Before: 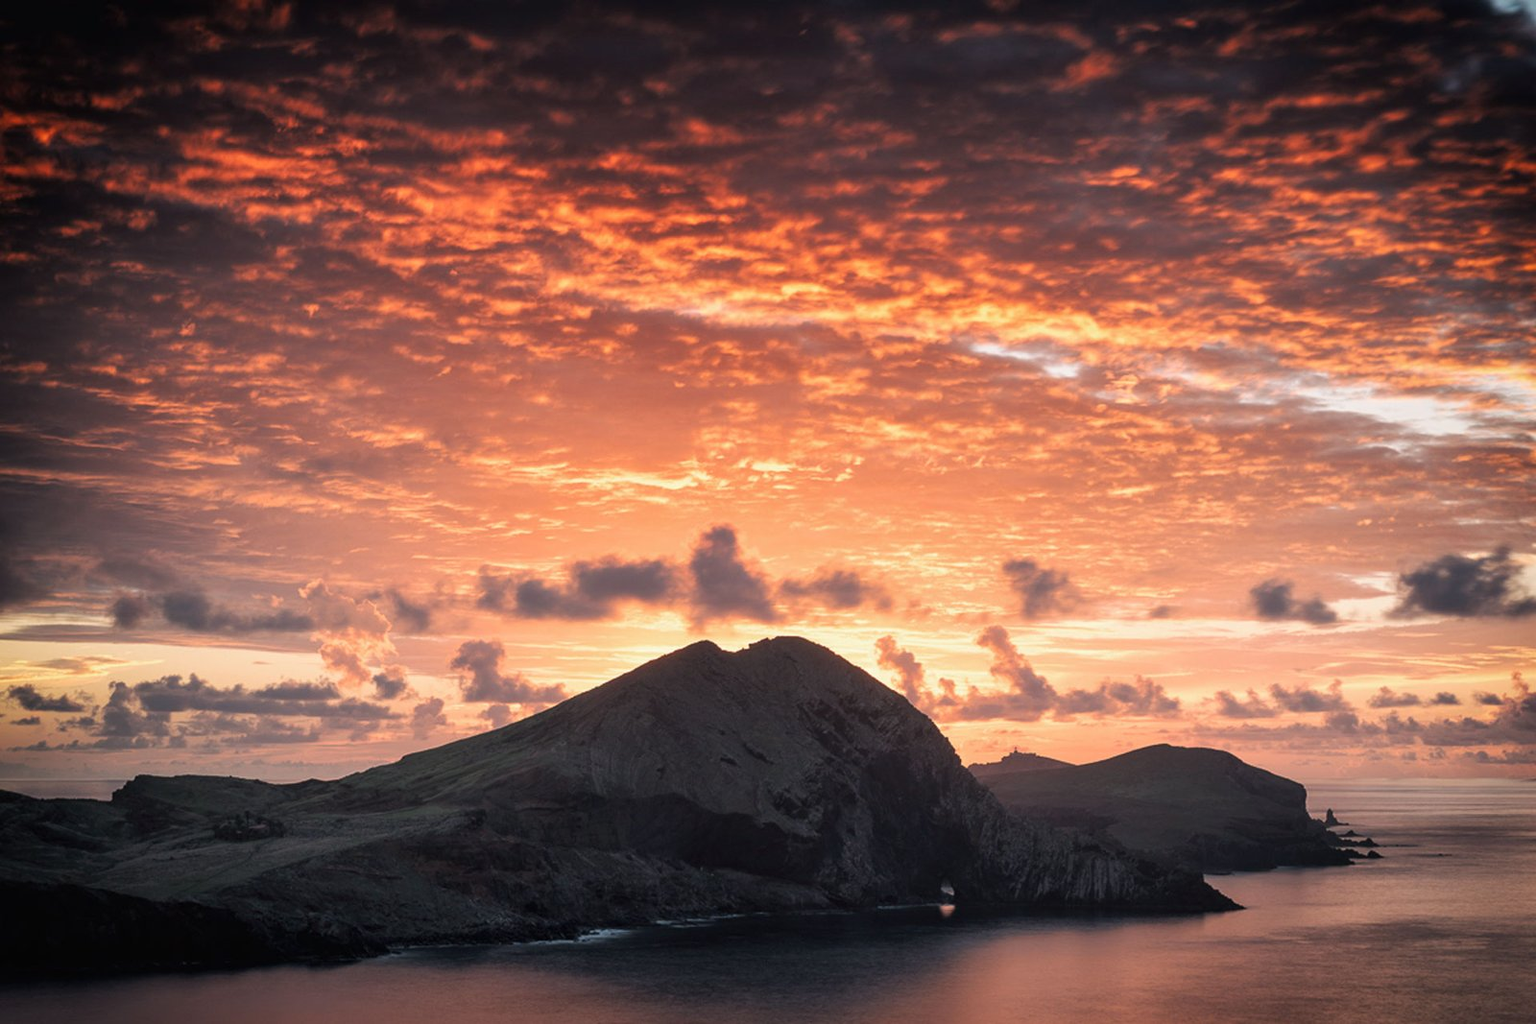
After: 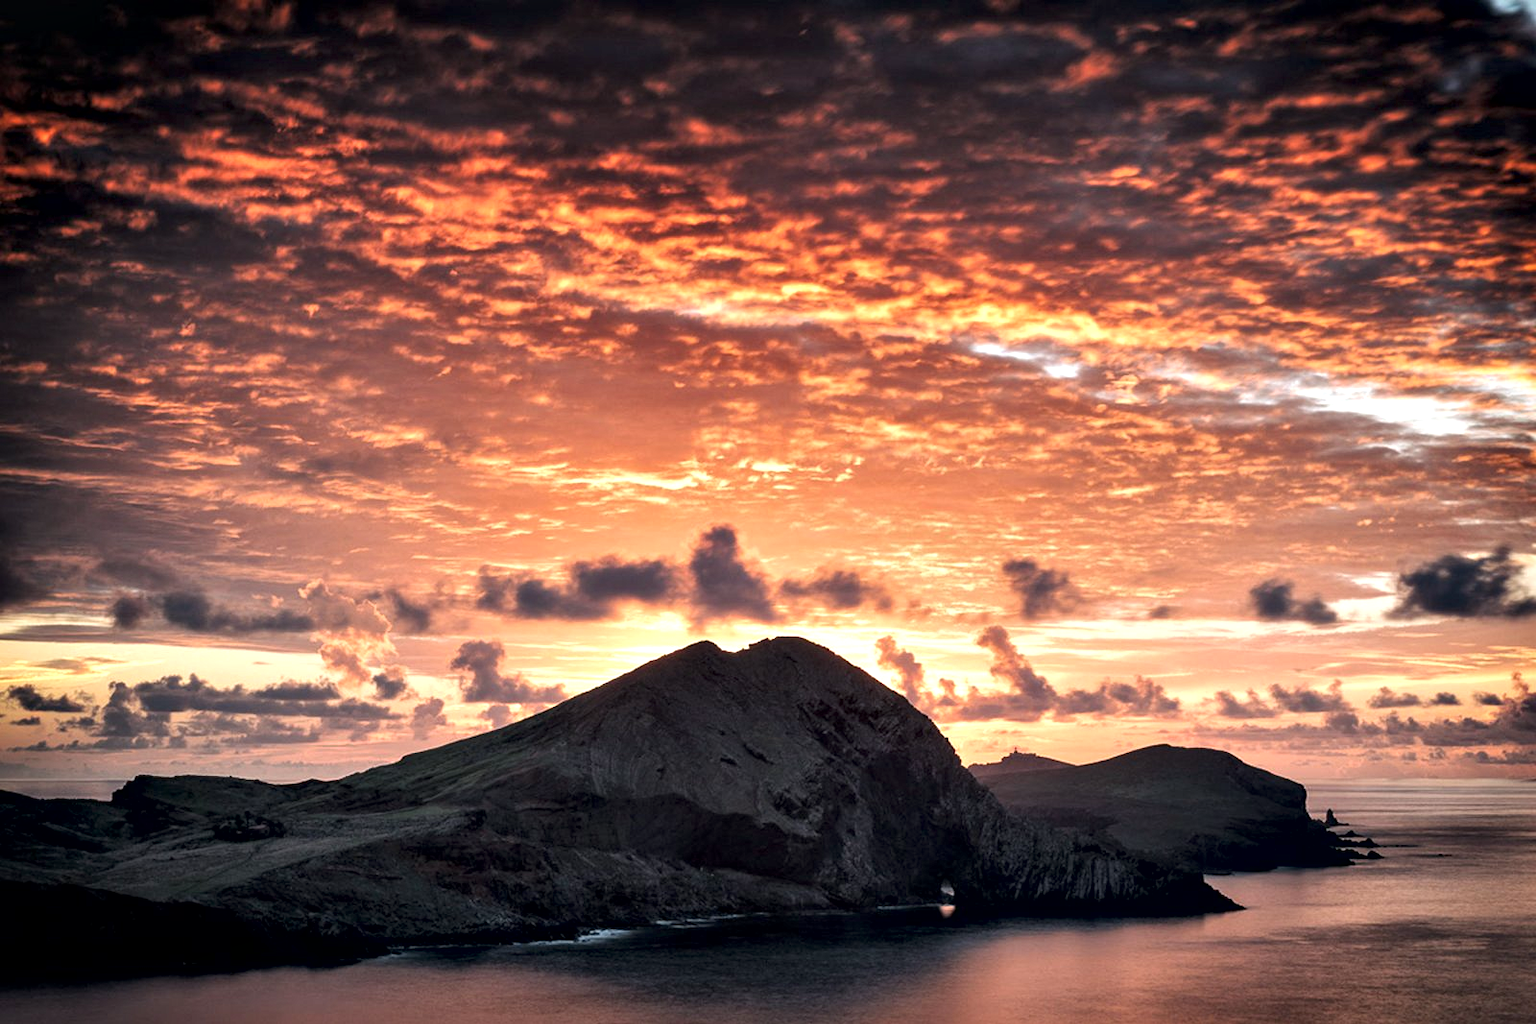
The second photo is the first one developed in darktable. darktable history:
local contrast: mode bilateral grid, contrast 27, coarseness 17, detail 115%, midtone range 0.2
contrast equalizer: octaves 7, y [[0.6 ×6], [0.55 ×6], [0 ×6], [0 ×6], [0 ×6]]
